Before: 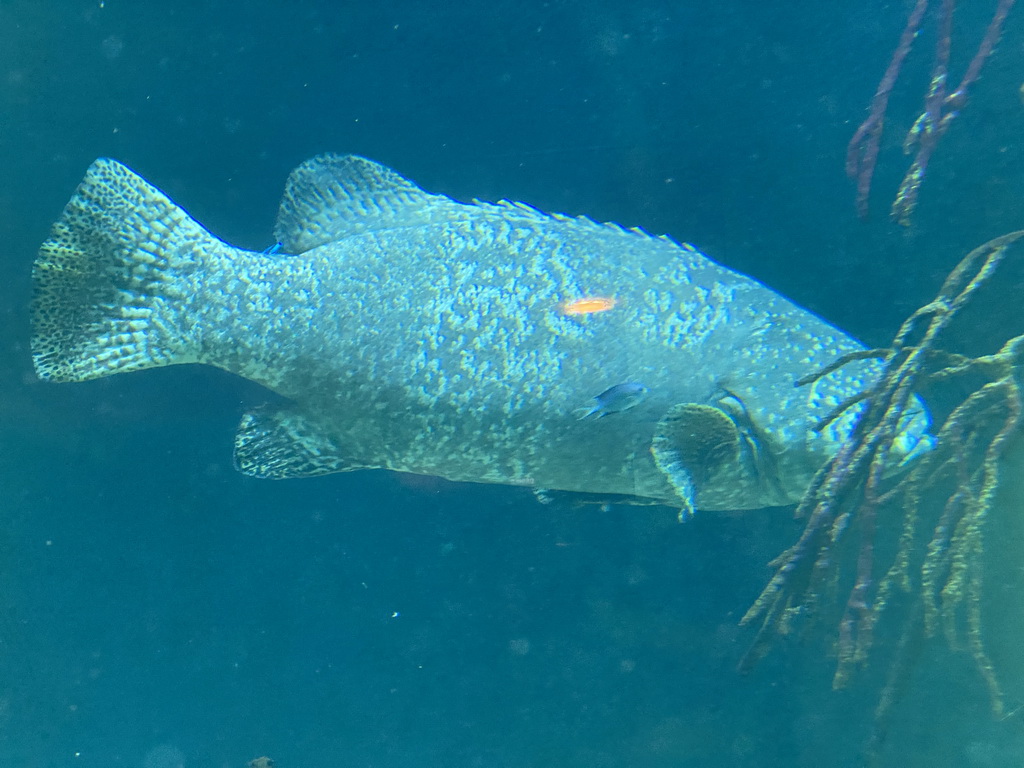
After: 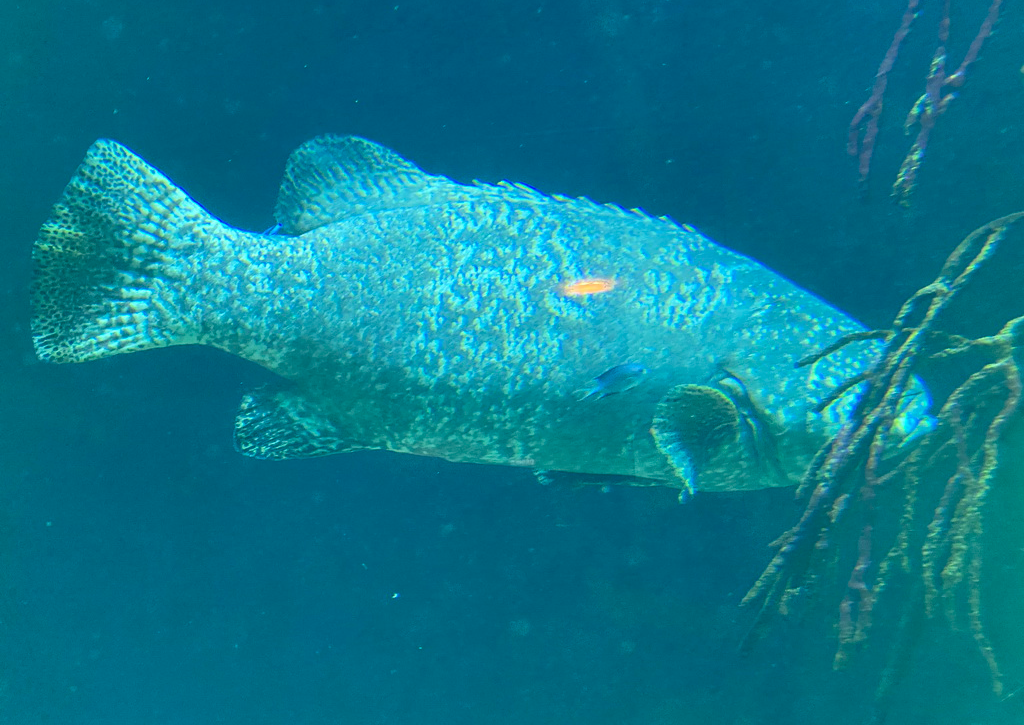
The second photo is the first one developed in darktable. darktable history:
crop and rotate: top 2.479%, bottom 3.018%
